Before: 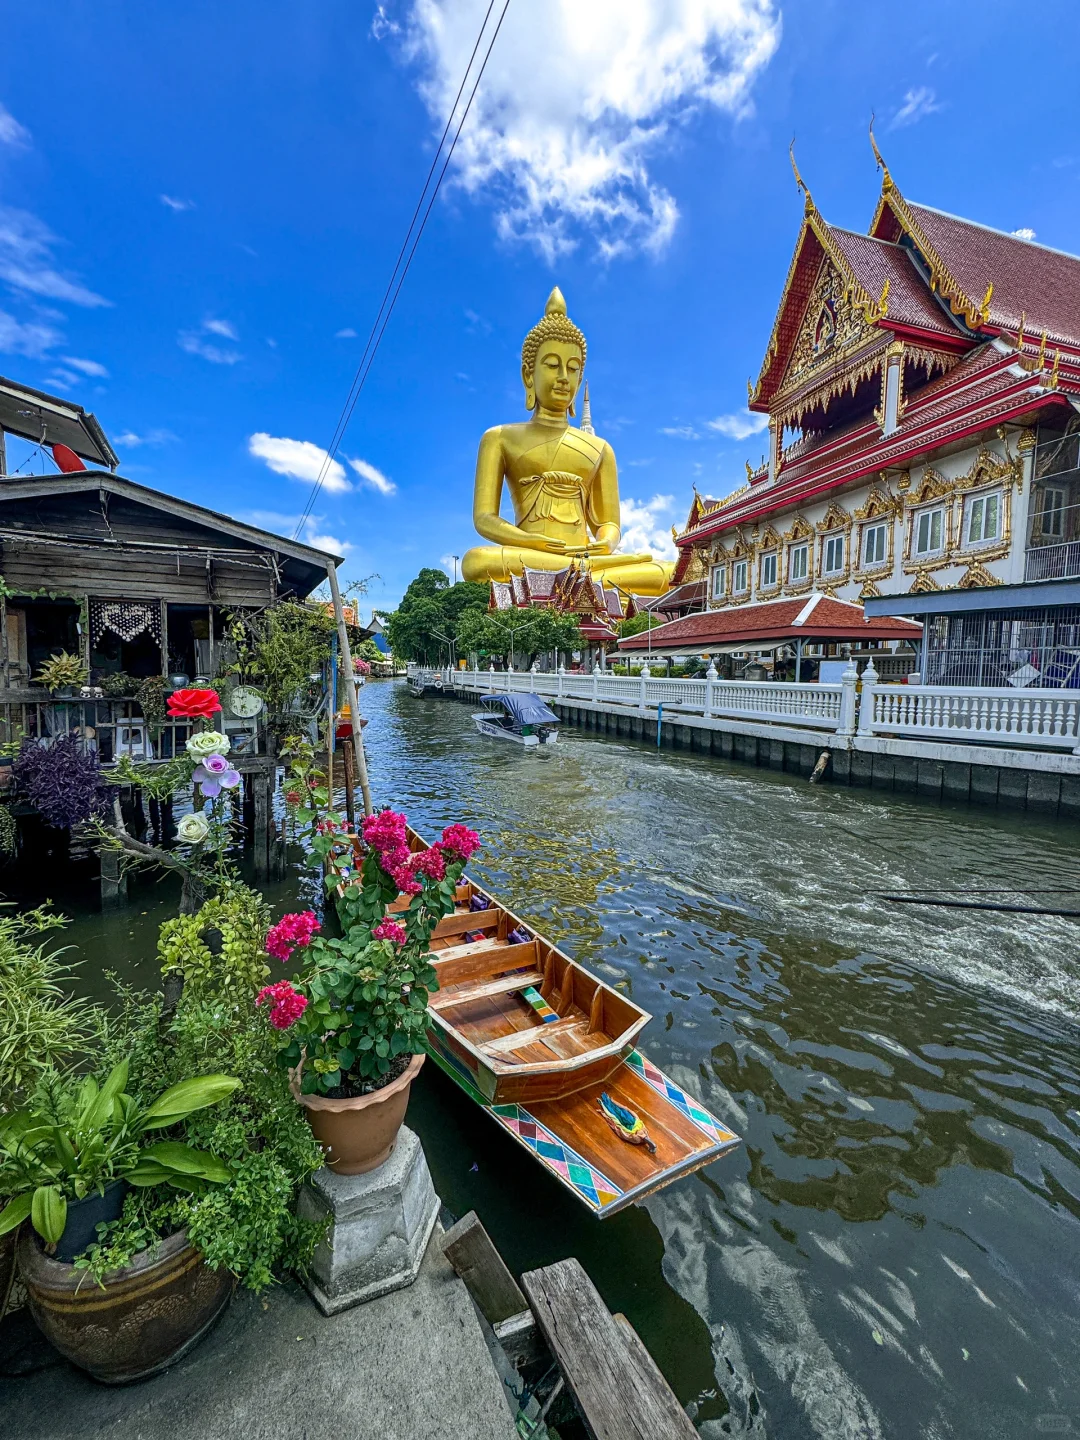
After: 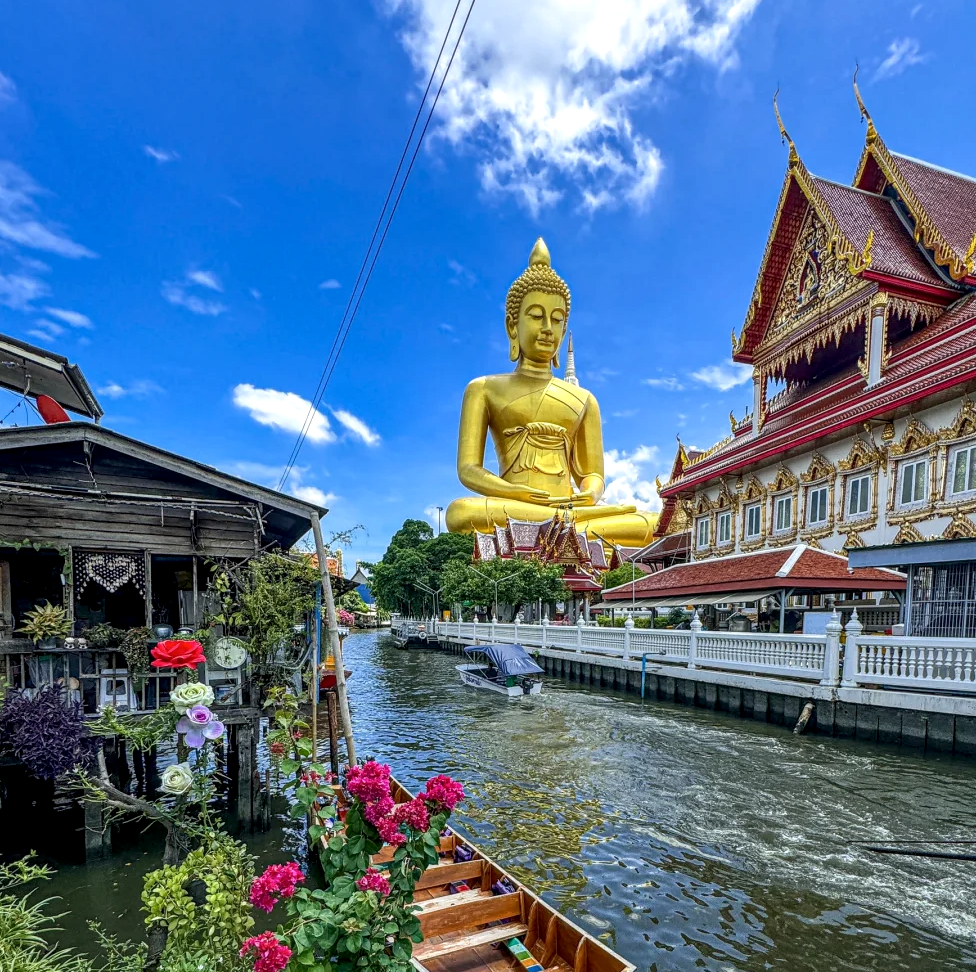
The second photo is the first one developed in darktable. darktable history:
local contrast: detail 130%
crop: left 1.509%, top 3.452%, right 7.696%, bottom 28.452%
